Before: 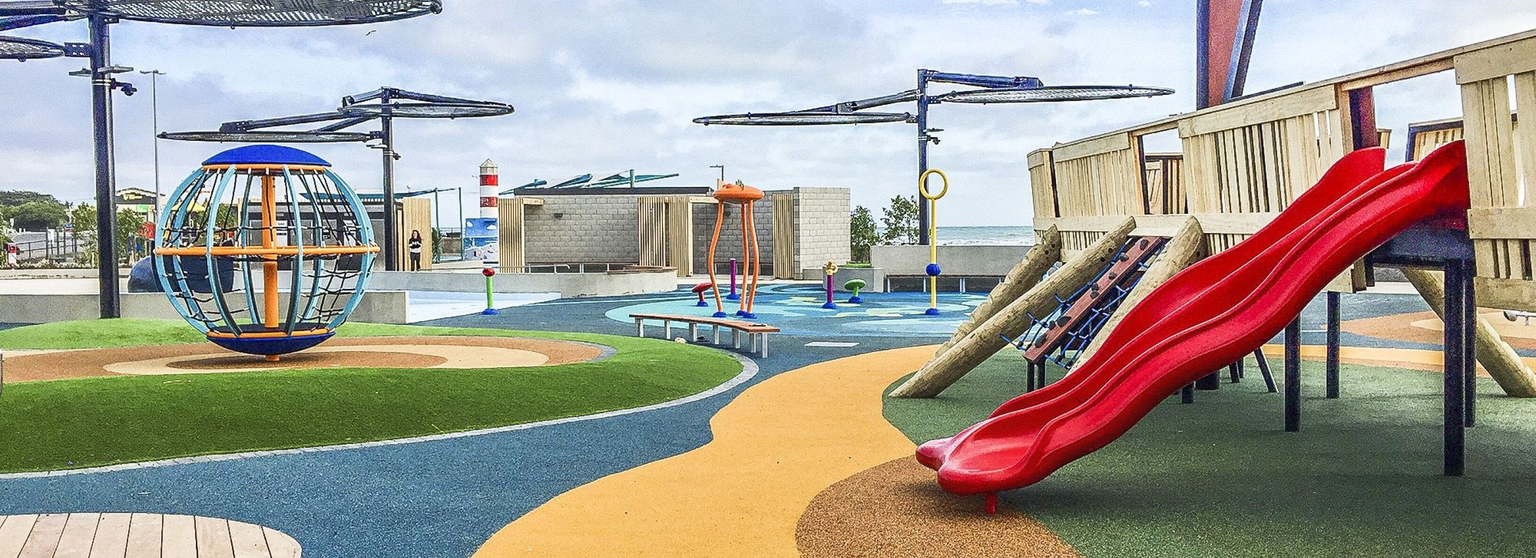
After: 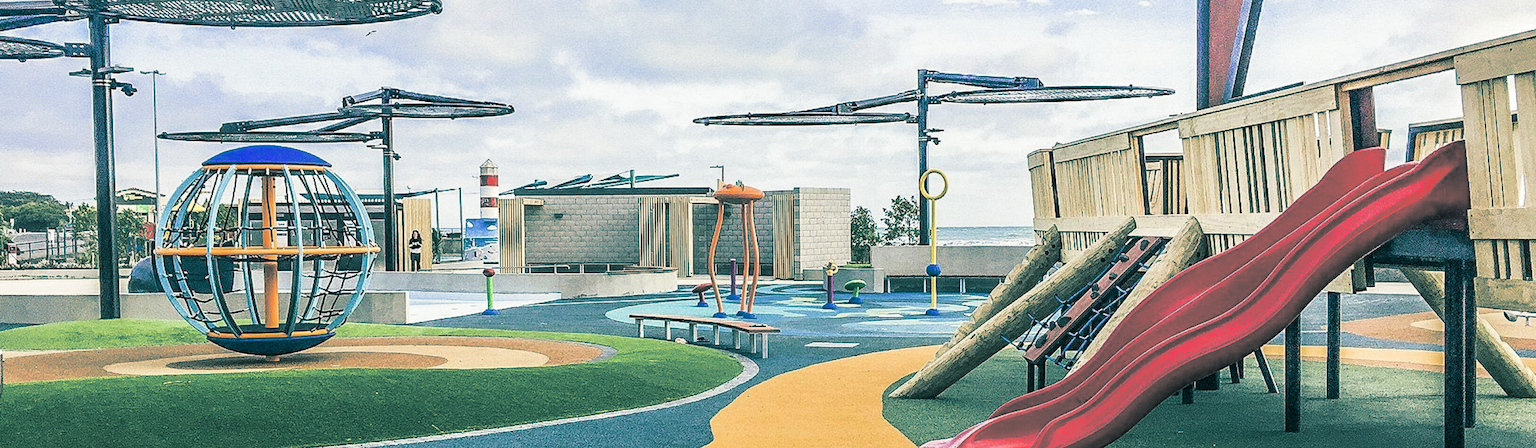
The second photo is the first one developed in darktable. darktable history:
split-toning: shadows › hue 186.43°, highlights › hue 49.29°, compress 30.29%
crop: bottom 19.644%
